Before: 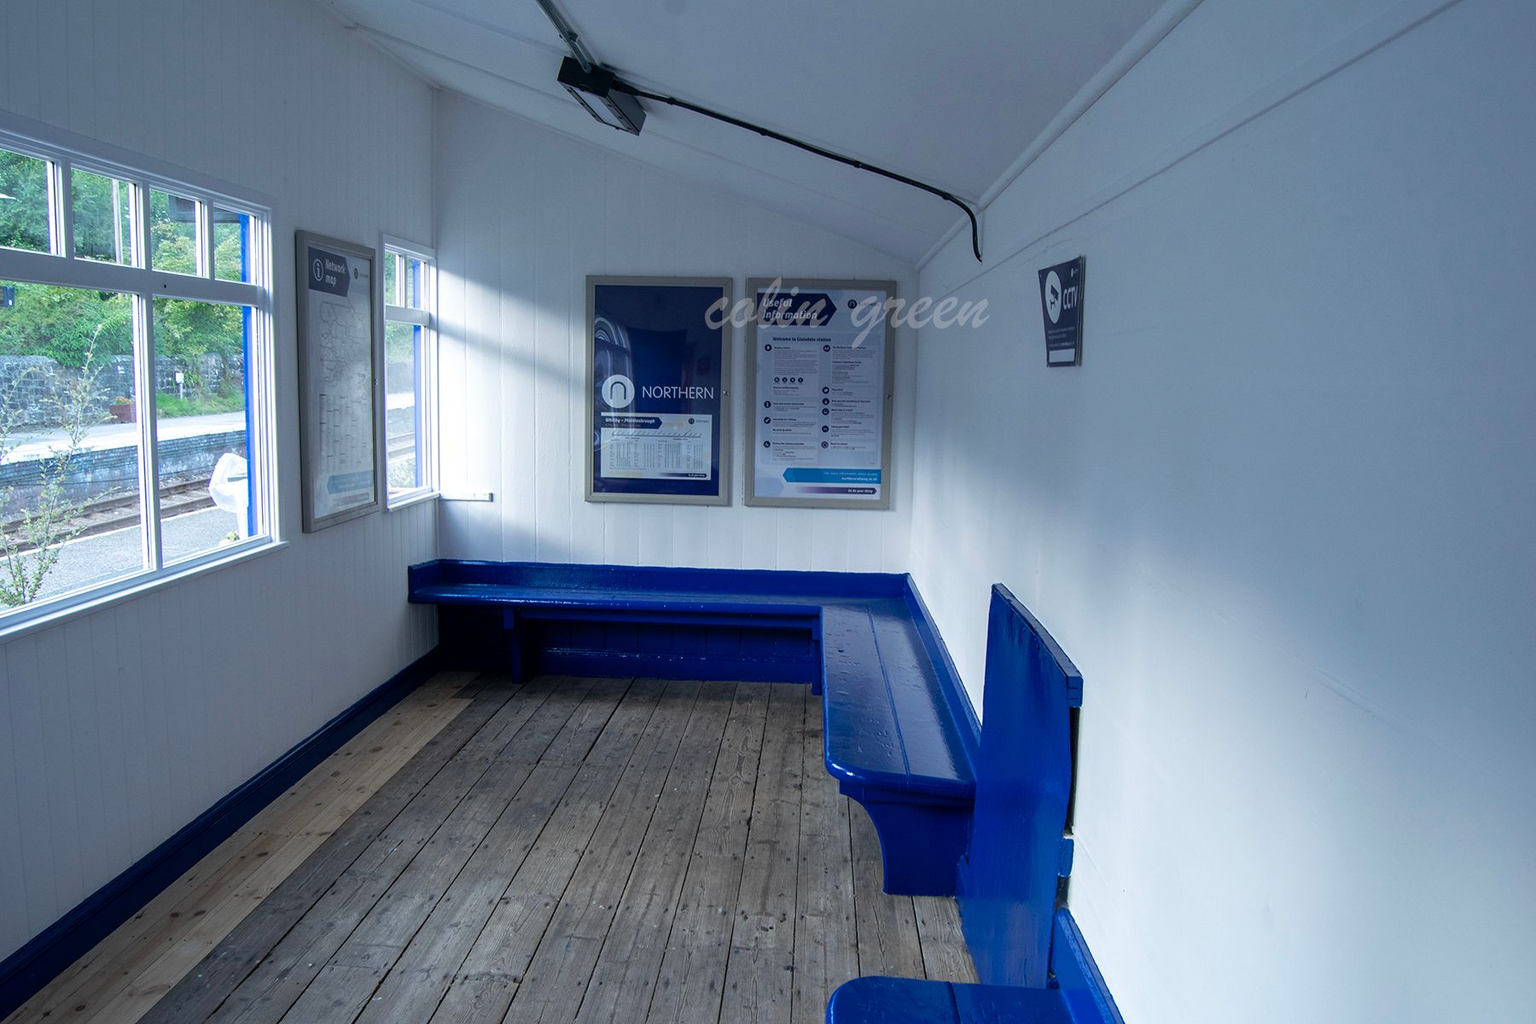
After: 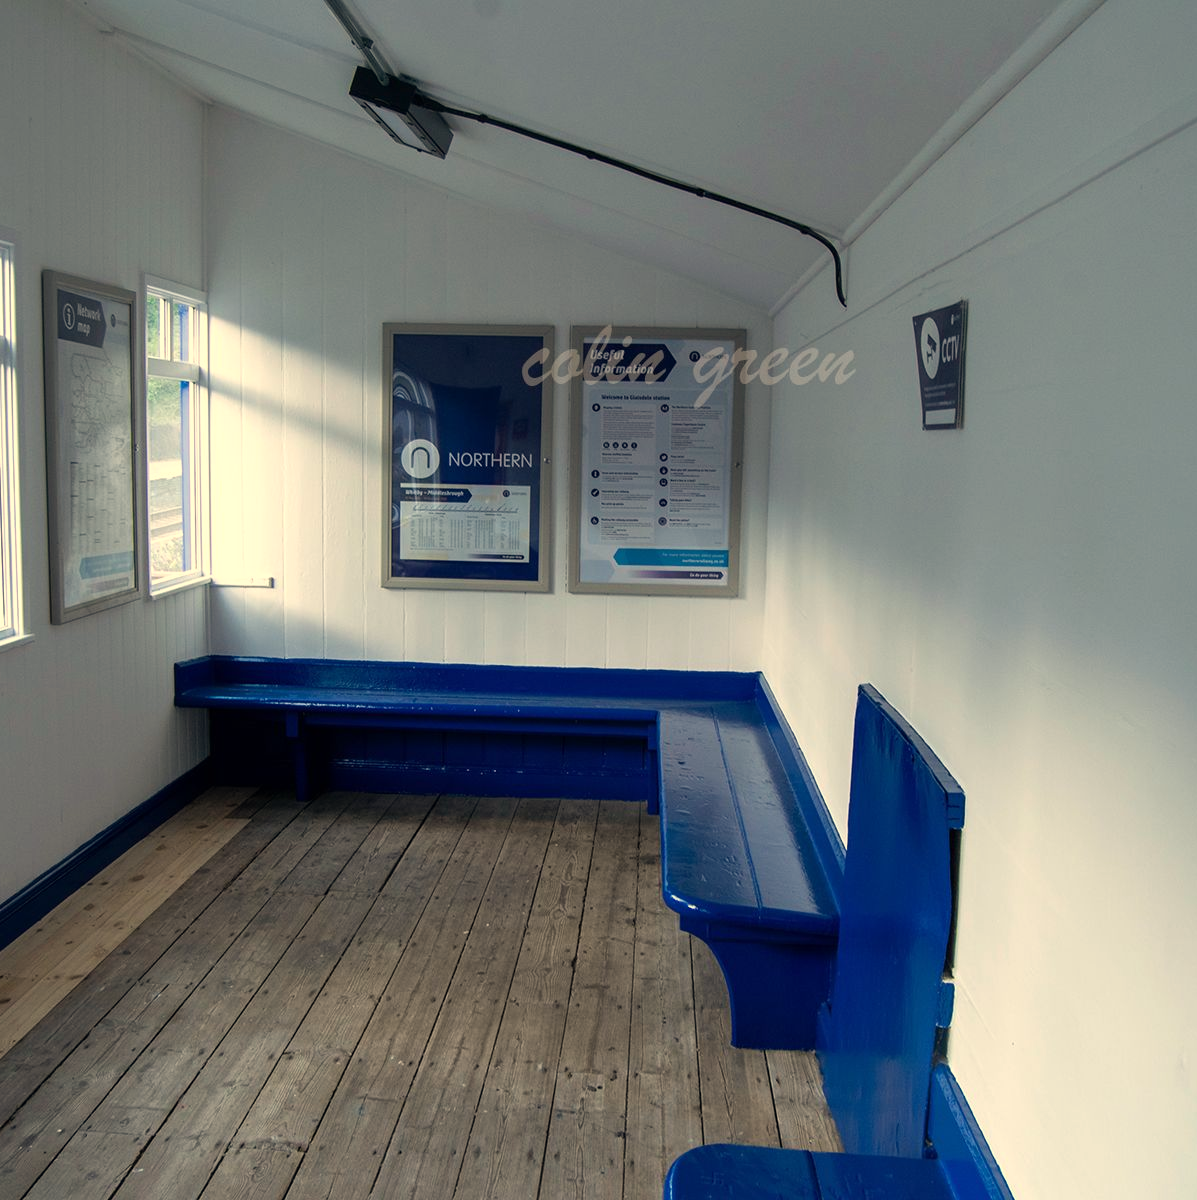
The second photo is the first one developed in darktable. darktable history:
crop: left 16.899%, right 16.556%
white balance: red 1.123, blue 0.83
